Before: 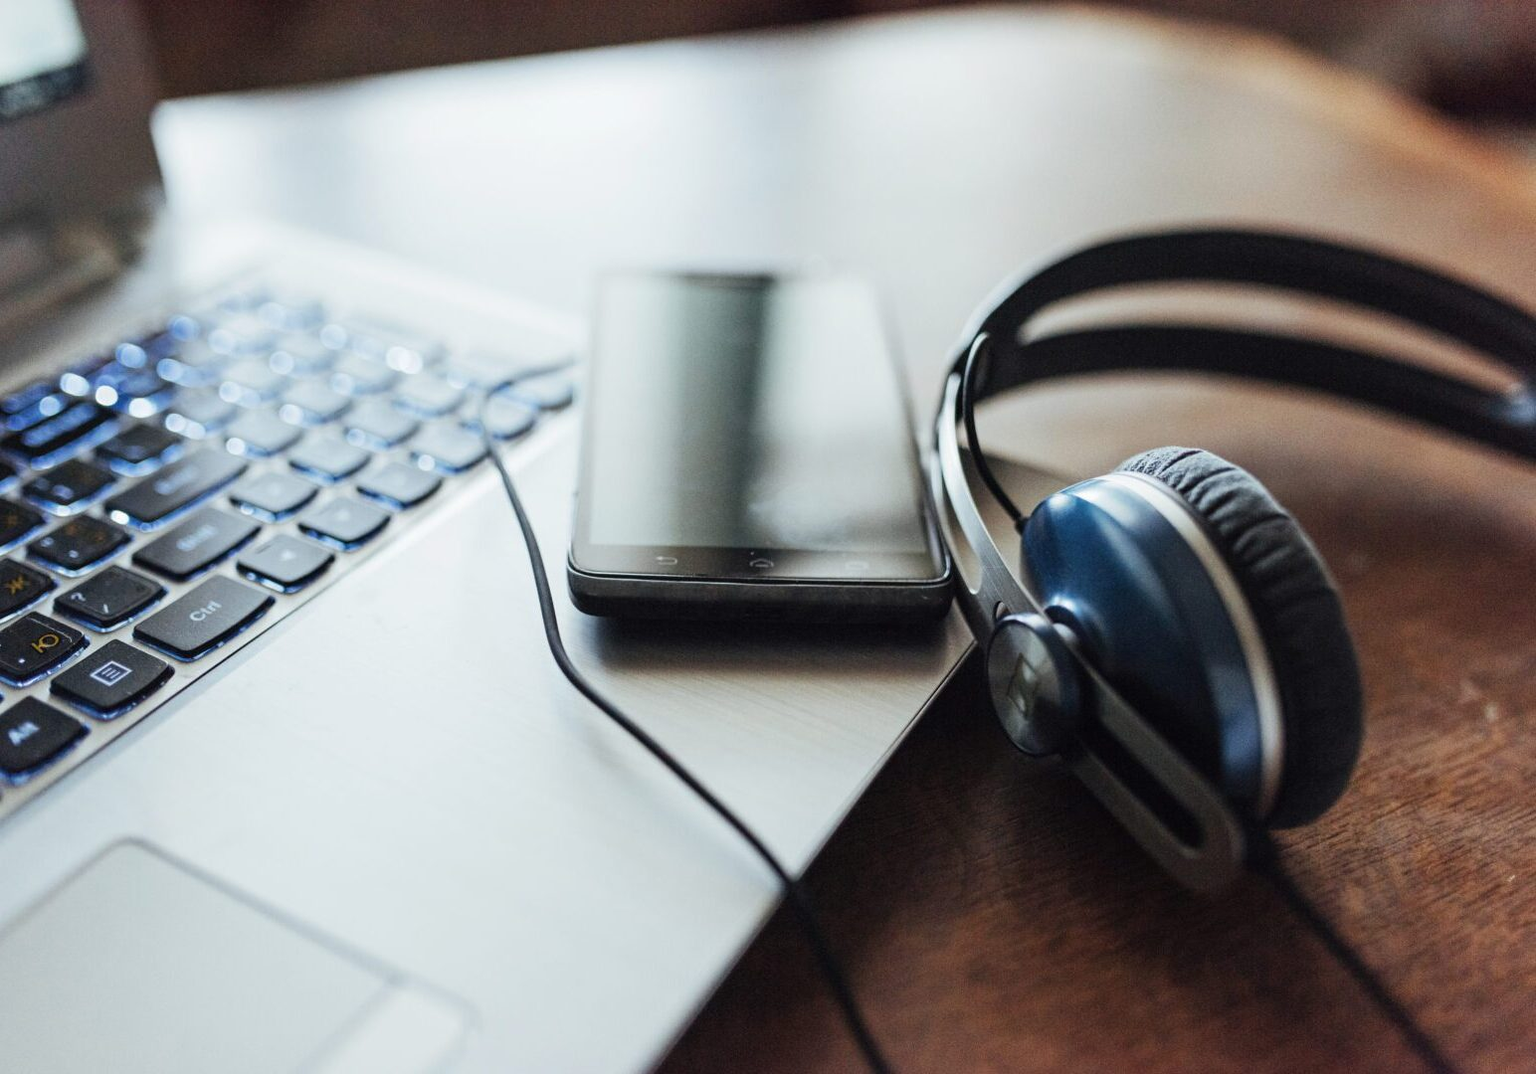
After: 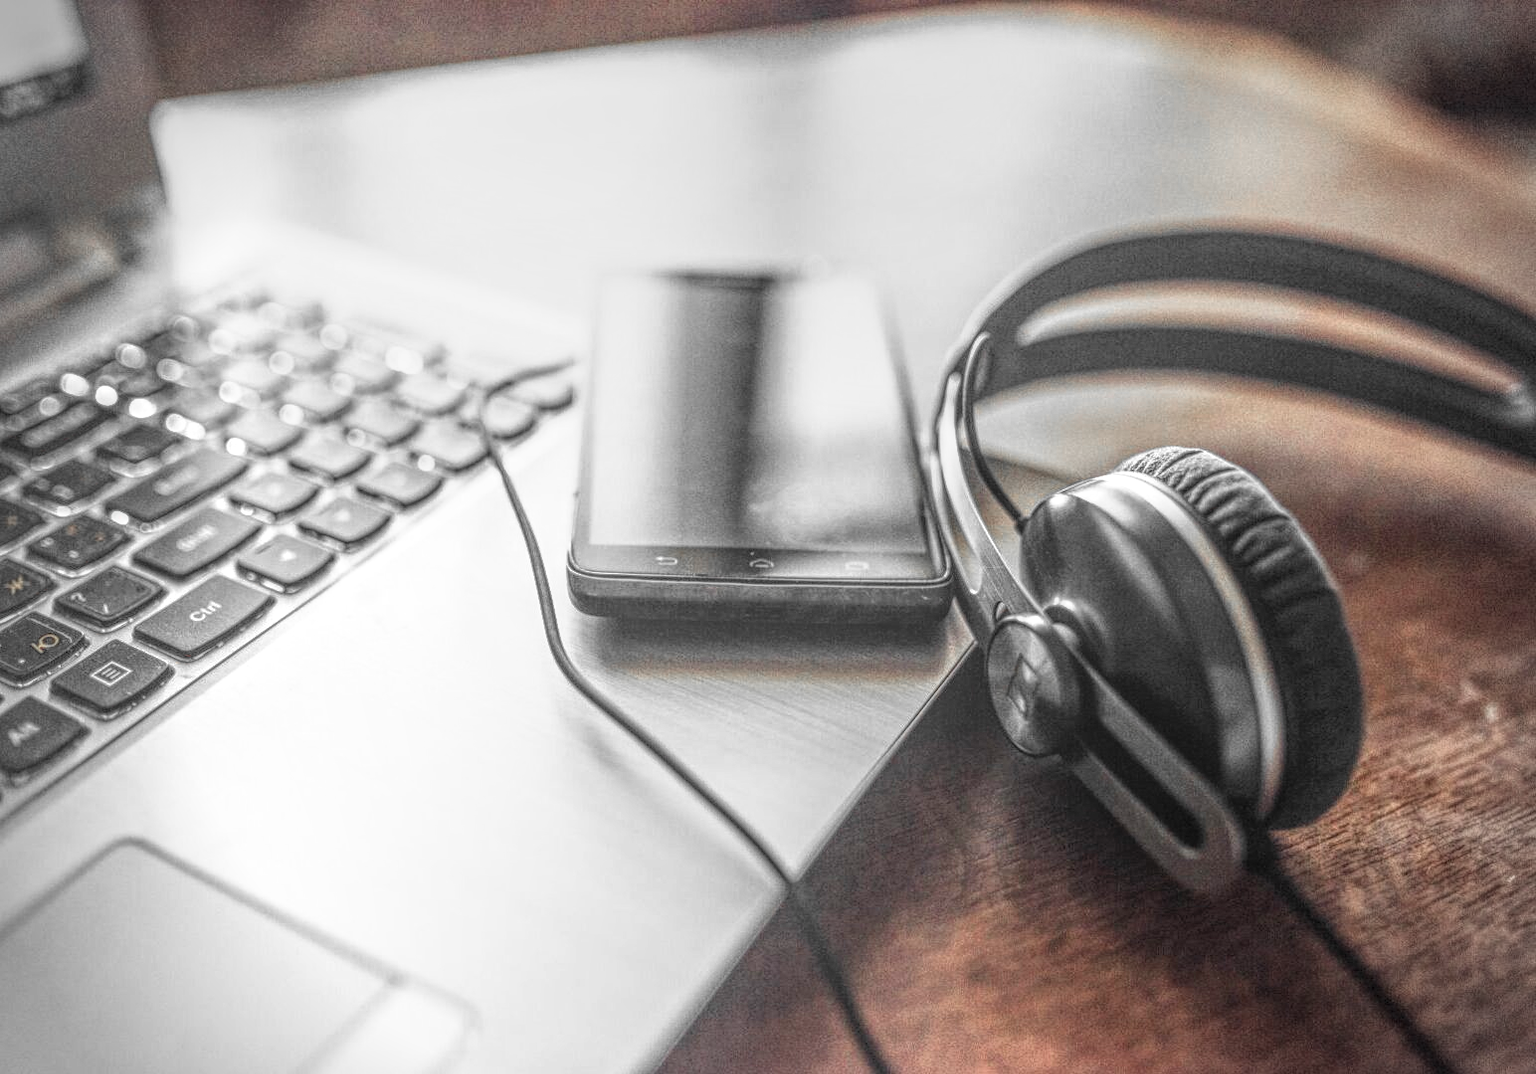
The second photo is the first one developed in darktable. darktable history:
local contrast: highlights 0%, shadows 0%, detail 200%, midtone range 0.25
vignetting: fall-off radius 31.48%, brightness -0.472
exposure: exposure 0.64 EV, compensate highlight preservation false
color zones: curves: ch0 [(0, 0.447) (0.184, 0.543) (0.323, 0.476) (0.429, 0.445) (0.571, 0.443) (0.714, 0.451) (0.857, 0.452) (1, 0.447)]; ch1 [(0, 0.464) (0.176, 0.46) (0.287, 0.177) (0.429, 0.002) (0.571, 0) (0.714, 0) (0.857, 0) (1, 0.464)], mix 20%
